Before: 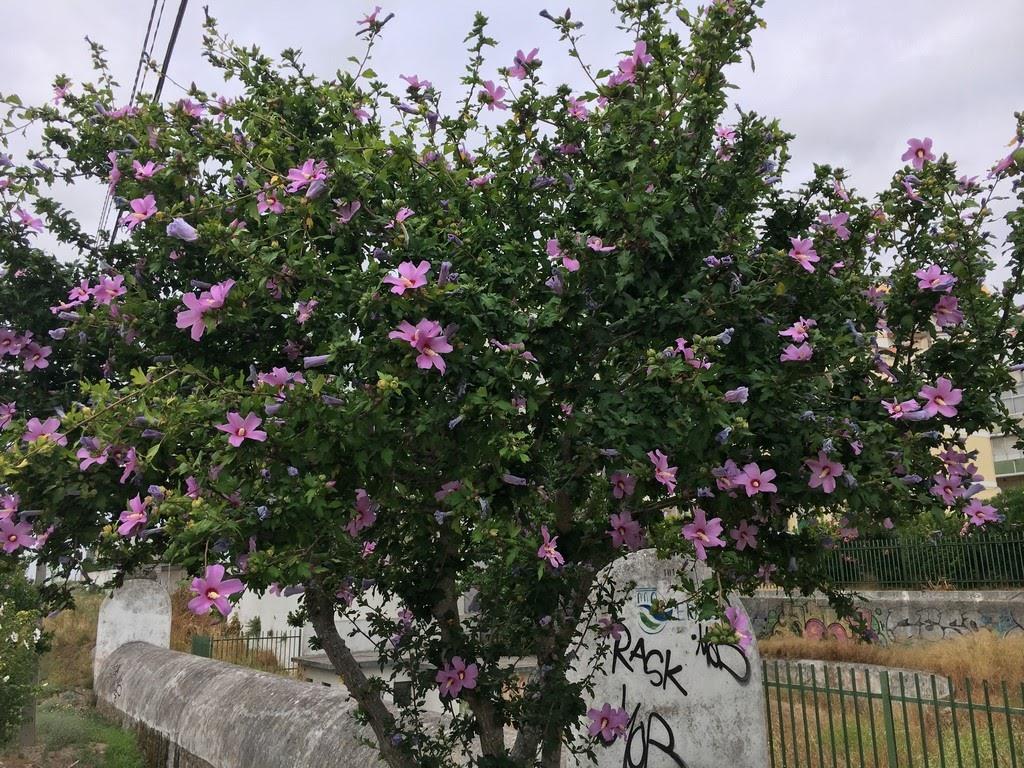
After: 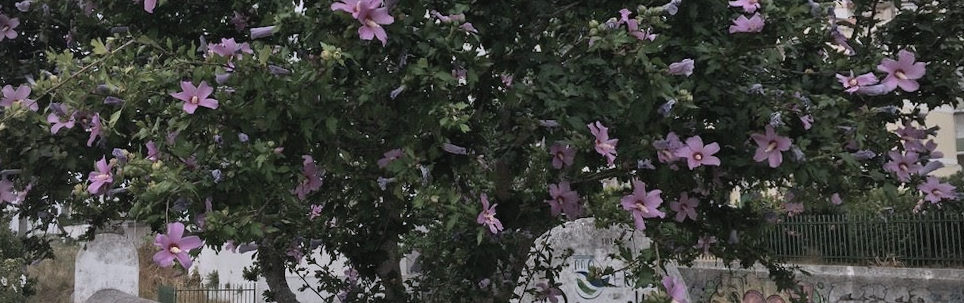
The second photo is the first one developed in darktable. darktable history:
rotate and perspective: rotation 0.062°, lens shift (vertical) 0.115, lens shift (horizontal) -0.133, crop left 0.047, crop right 0.94, crop top 0.061, crop bottom 0.94
vignetting: on, module defaults
contrast brightness saturation: contrast -0.05, saturation -0.41
white balance: red 1.004, blue 1.096
crop: top 45.551%, bottom 12.262%
